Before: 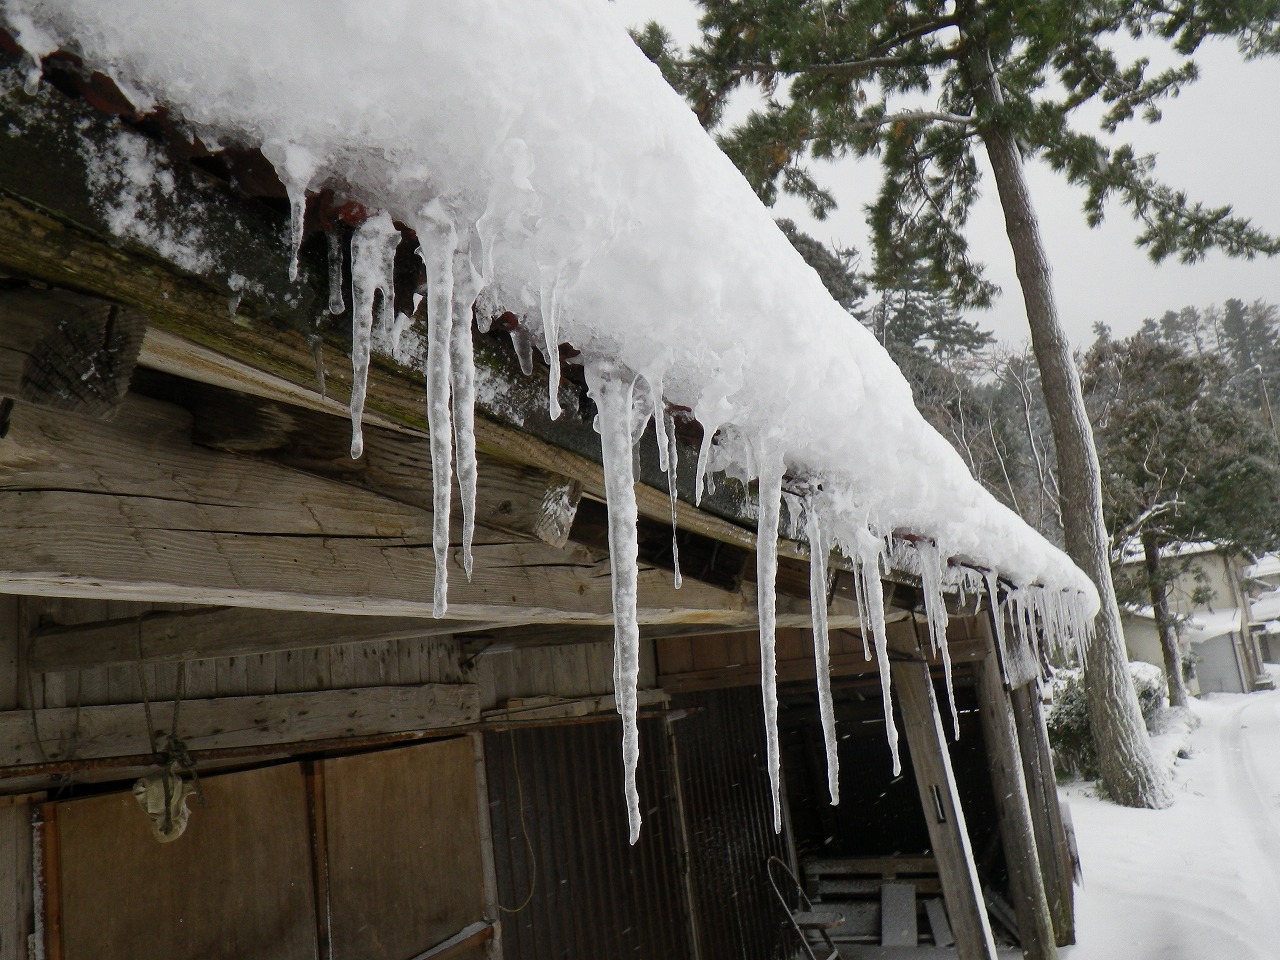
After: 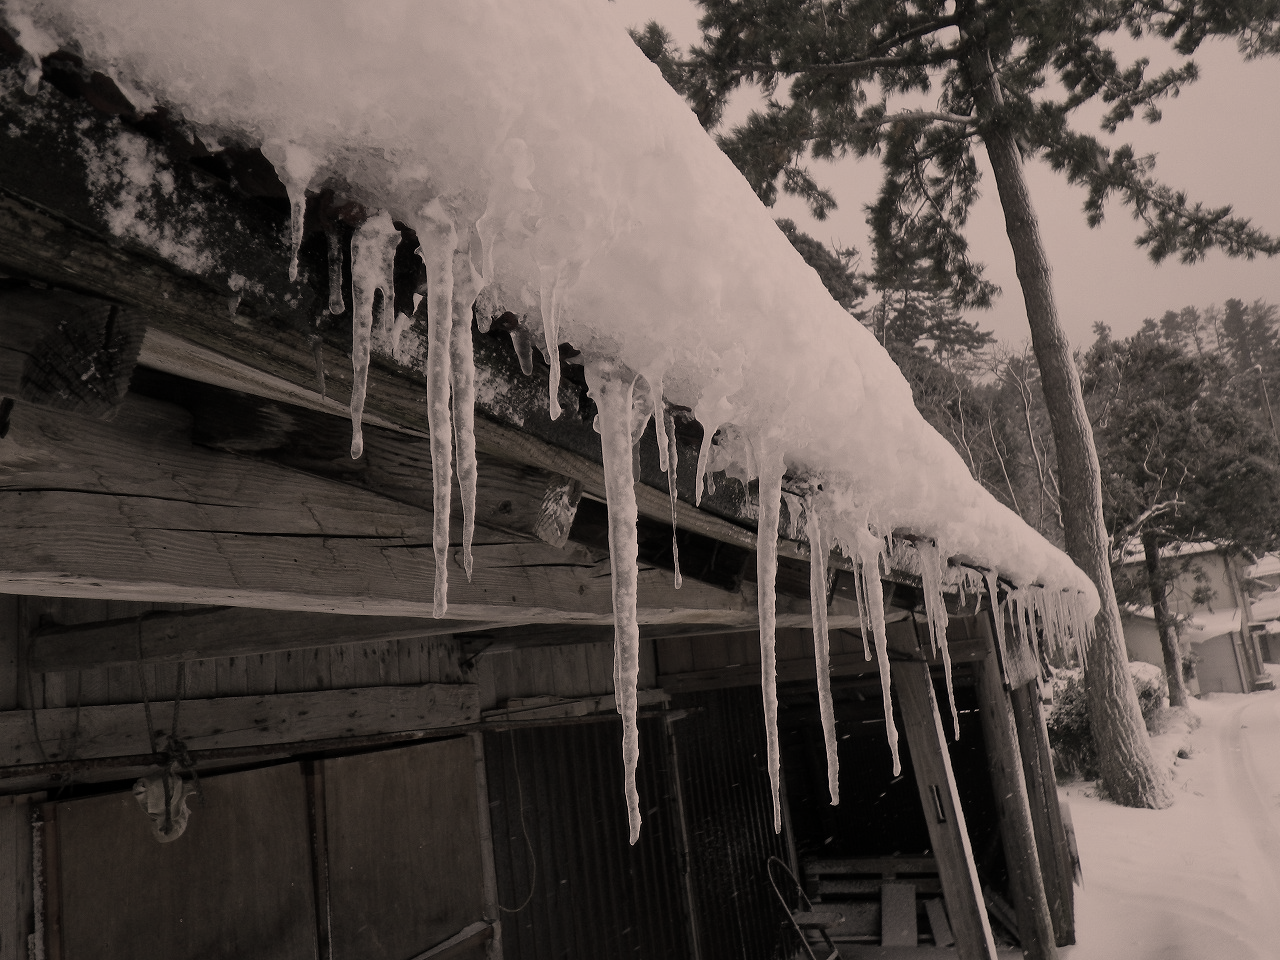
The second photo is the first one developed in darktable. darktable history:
color zones: curves: ch1 [(0.238, 0.163) (0.476, 0.2) (0.733, 0.322) (0.848, 0.134)]
color correction: highlights a* 39.91, highlights b* 39.75, saturation 0.688
exposure: black level correction 0, exposure -0.754 EV, compensate highlight preservation false
